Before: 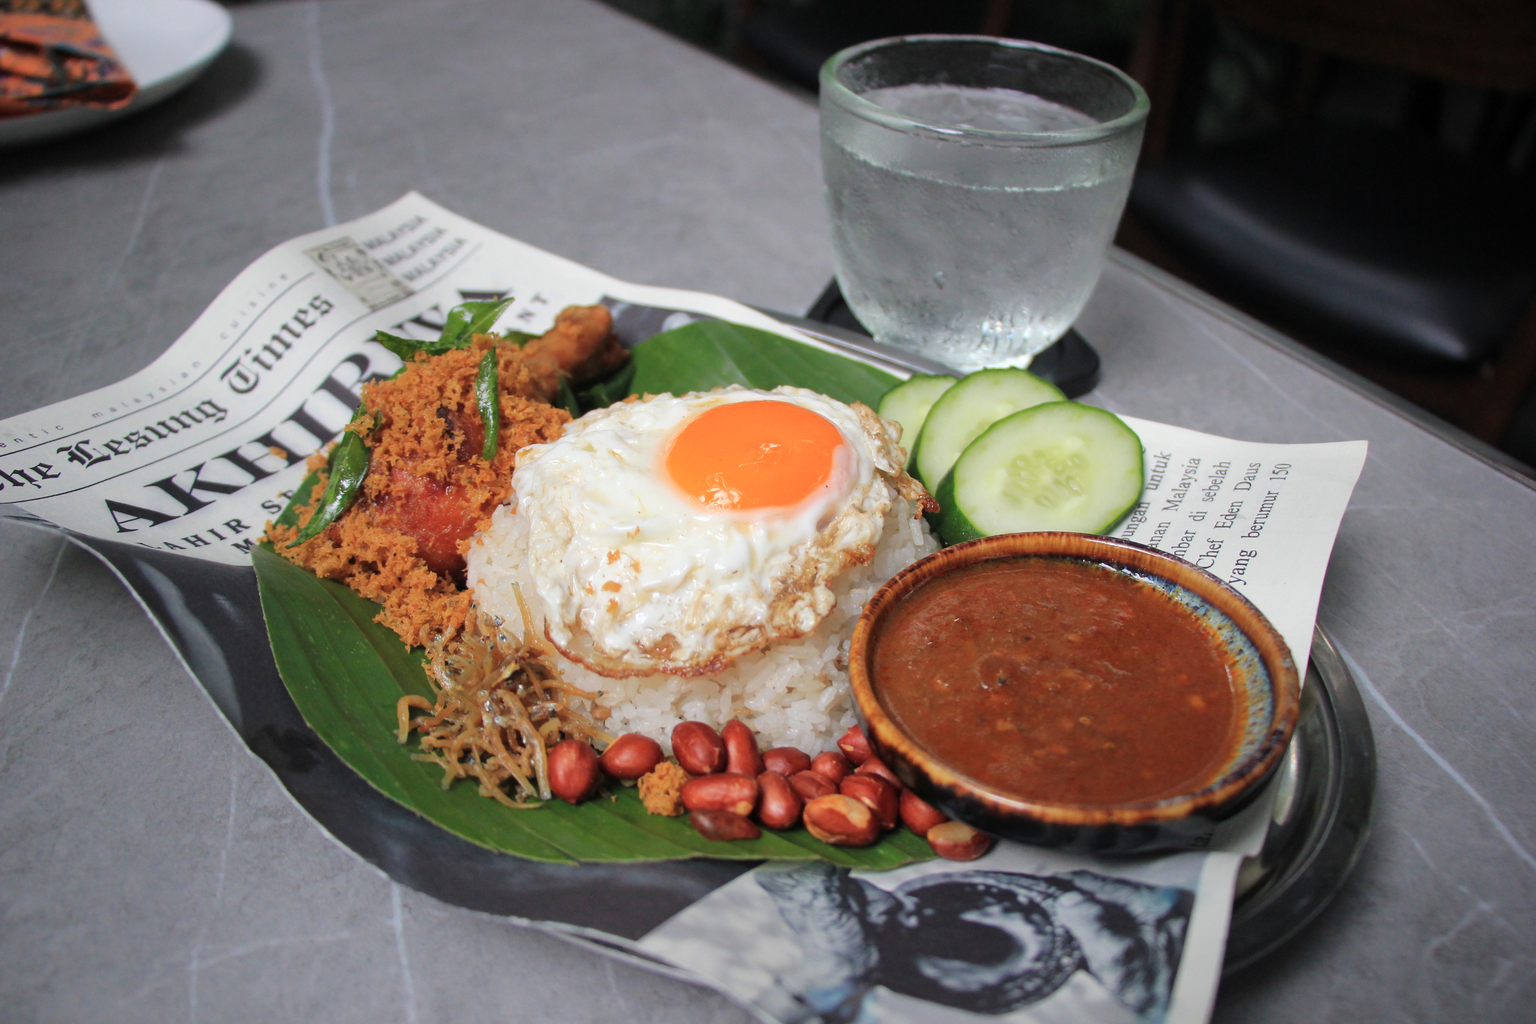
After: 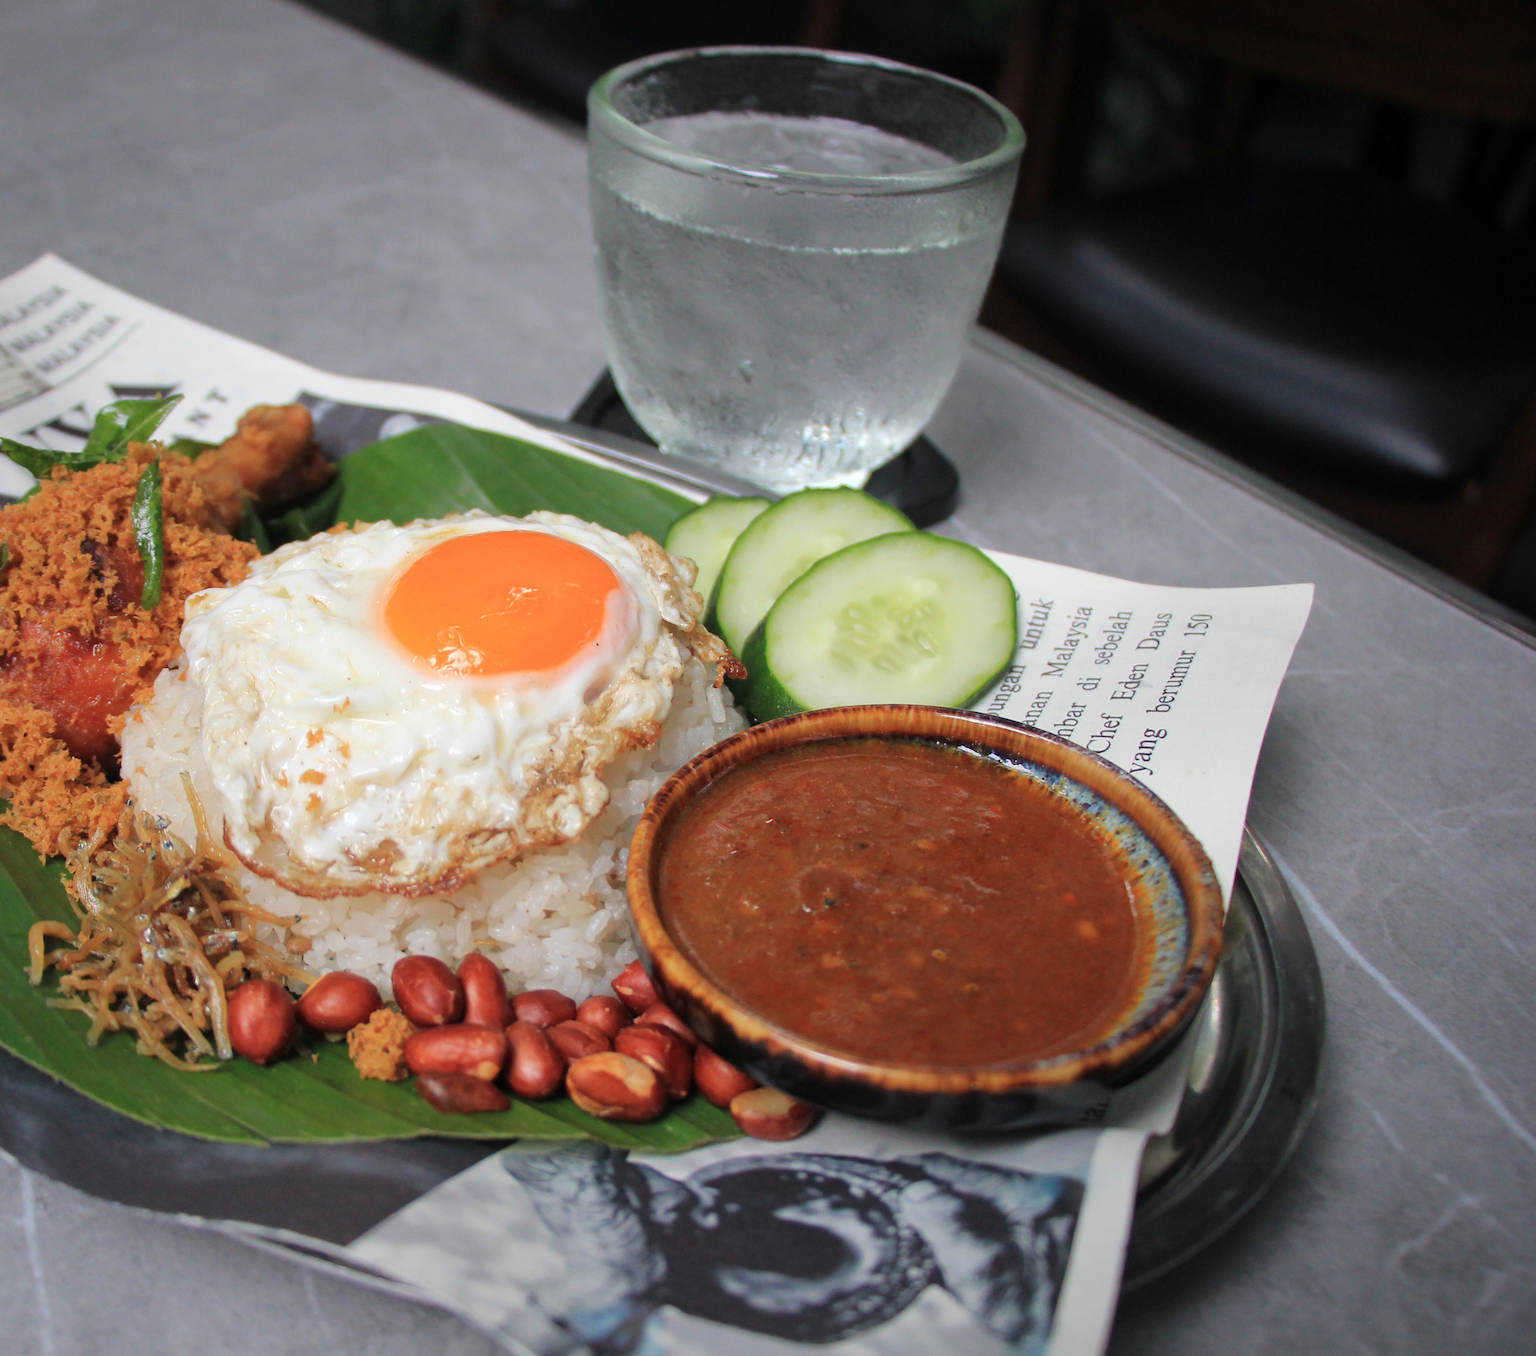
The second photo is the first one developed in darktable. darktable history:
crop and rotate: left 24.48%
